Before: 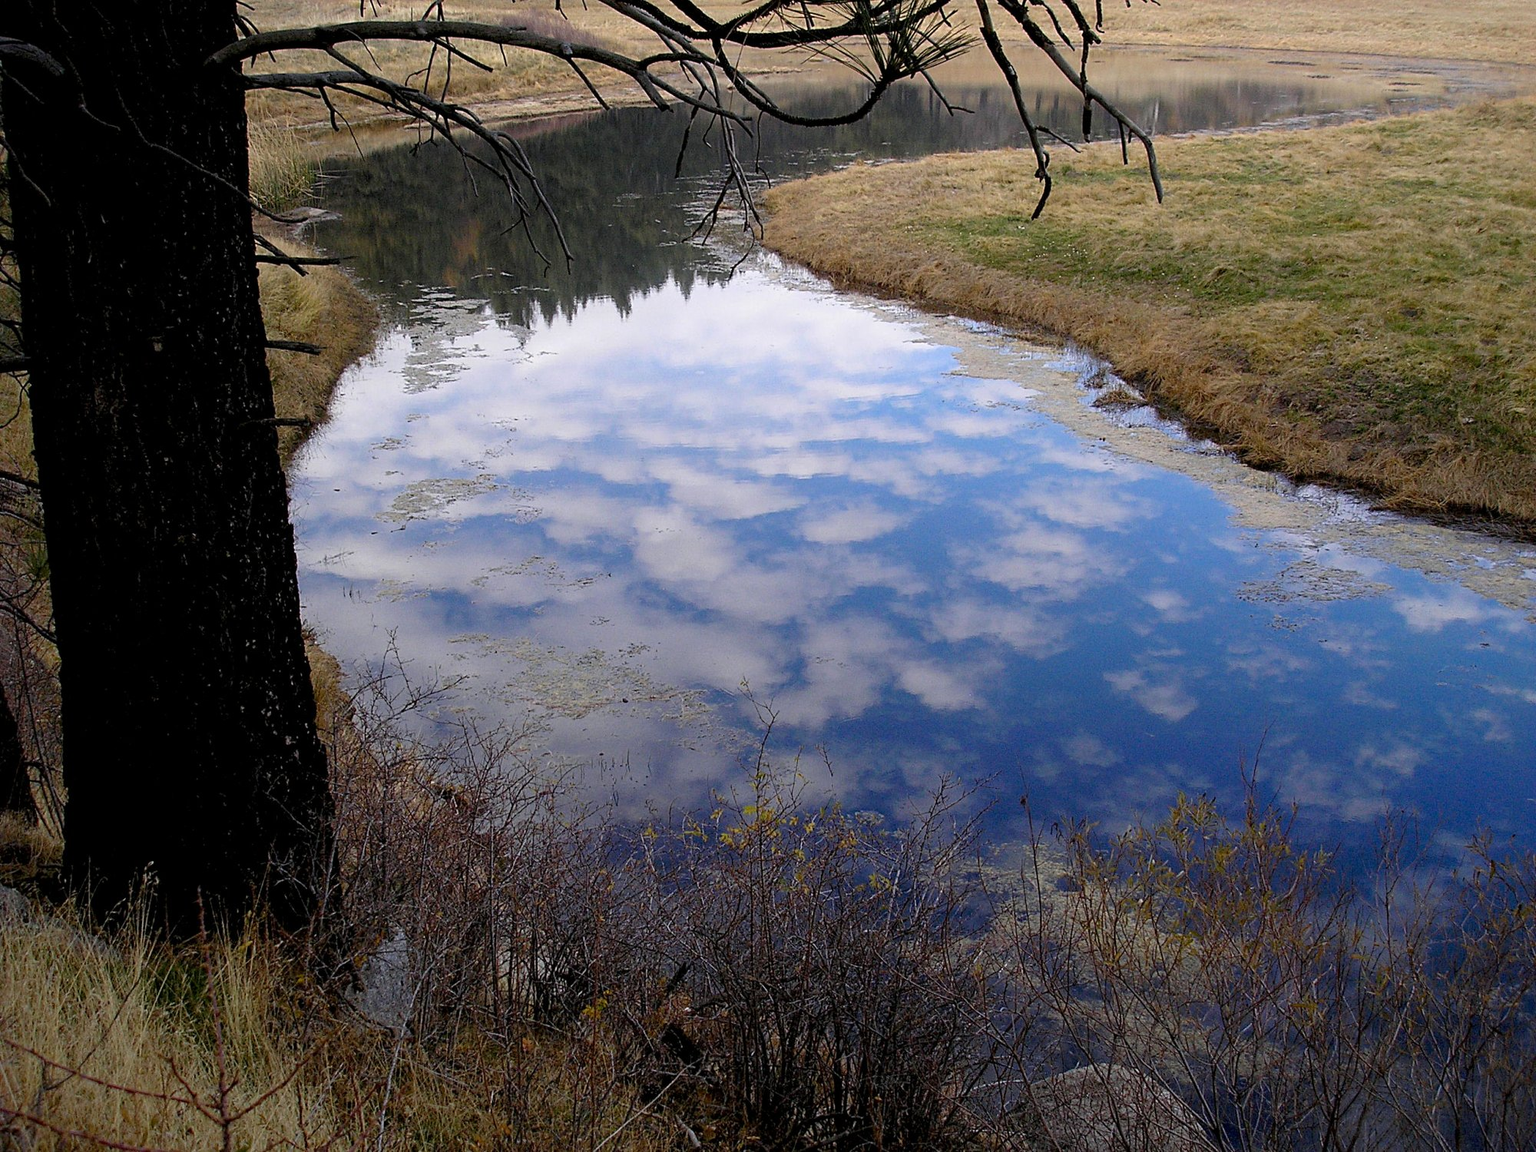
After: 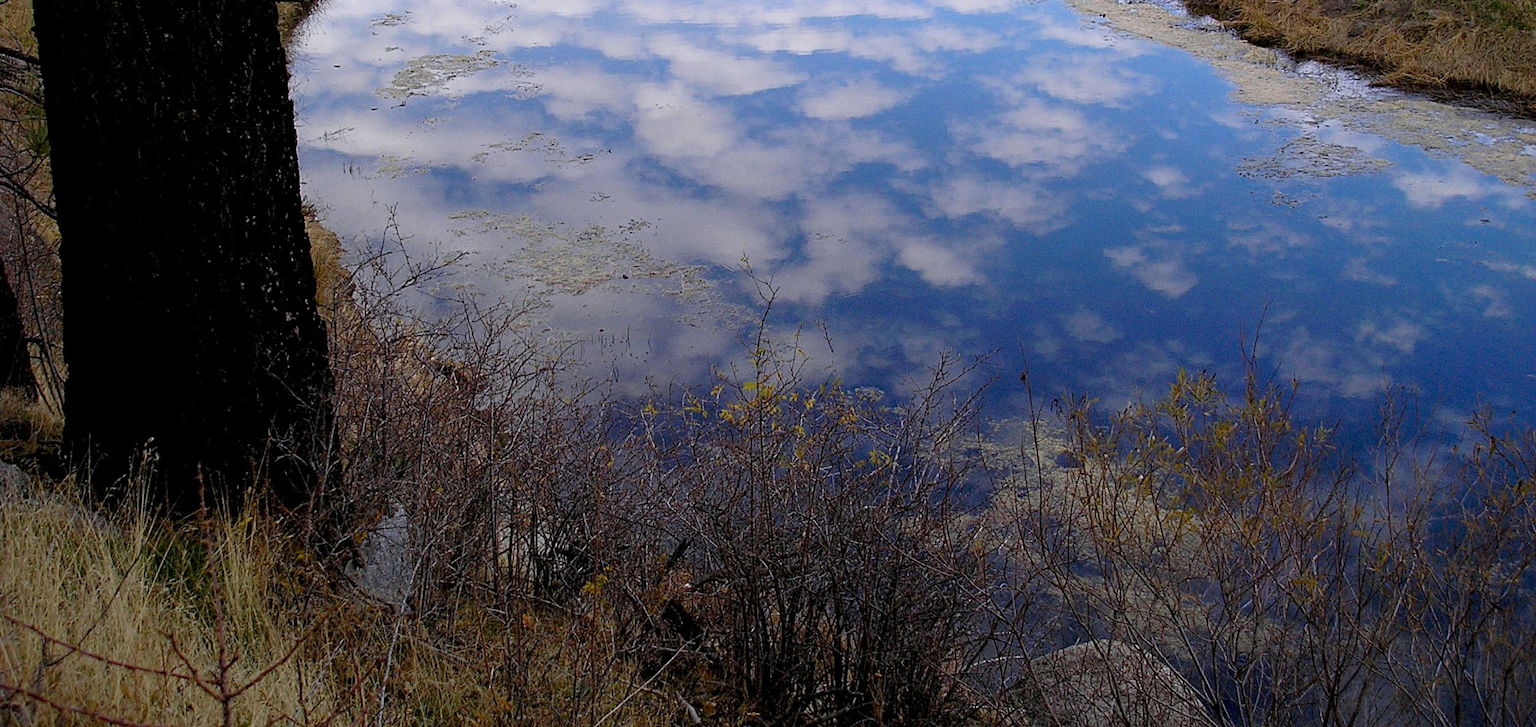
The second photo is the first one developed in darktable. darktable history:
crop and rotate: top 36.859%
